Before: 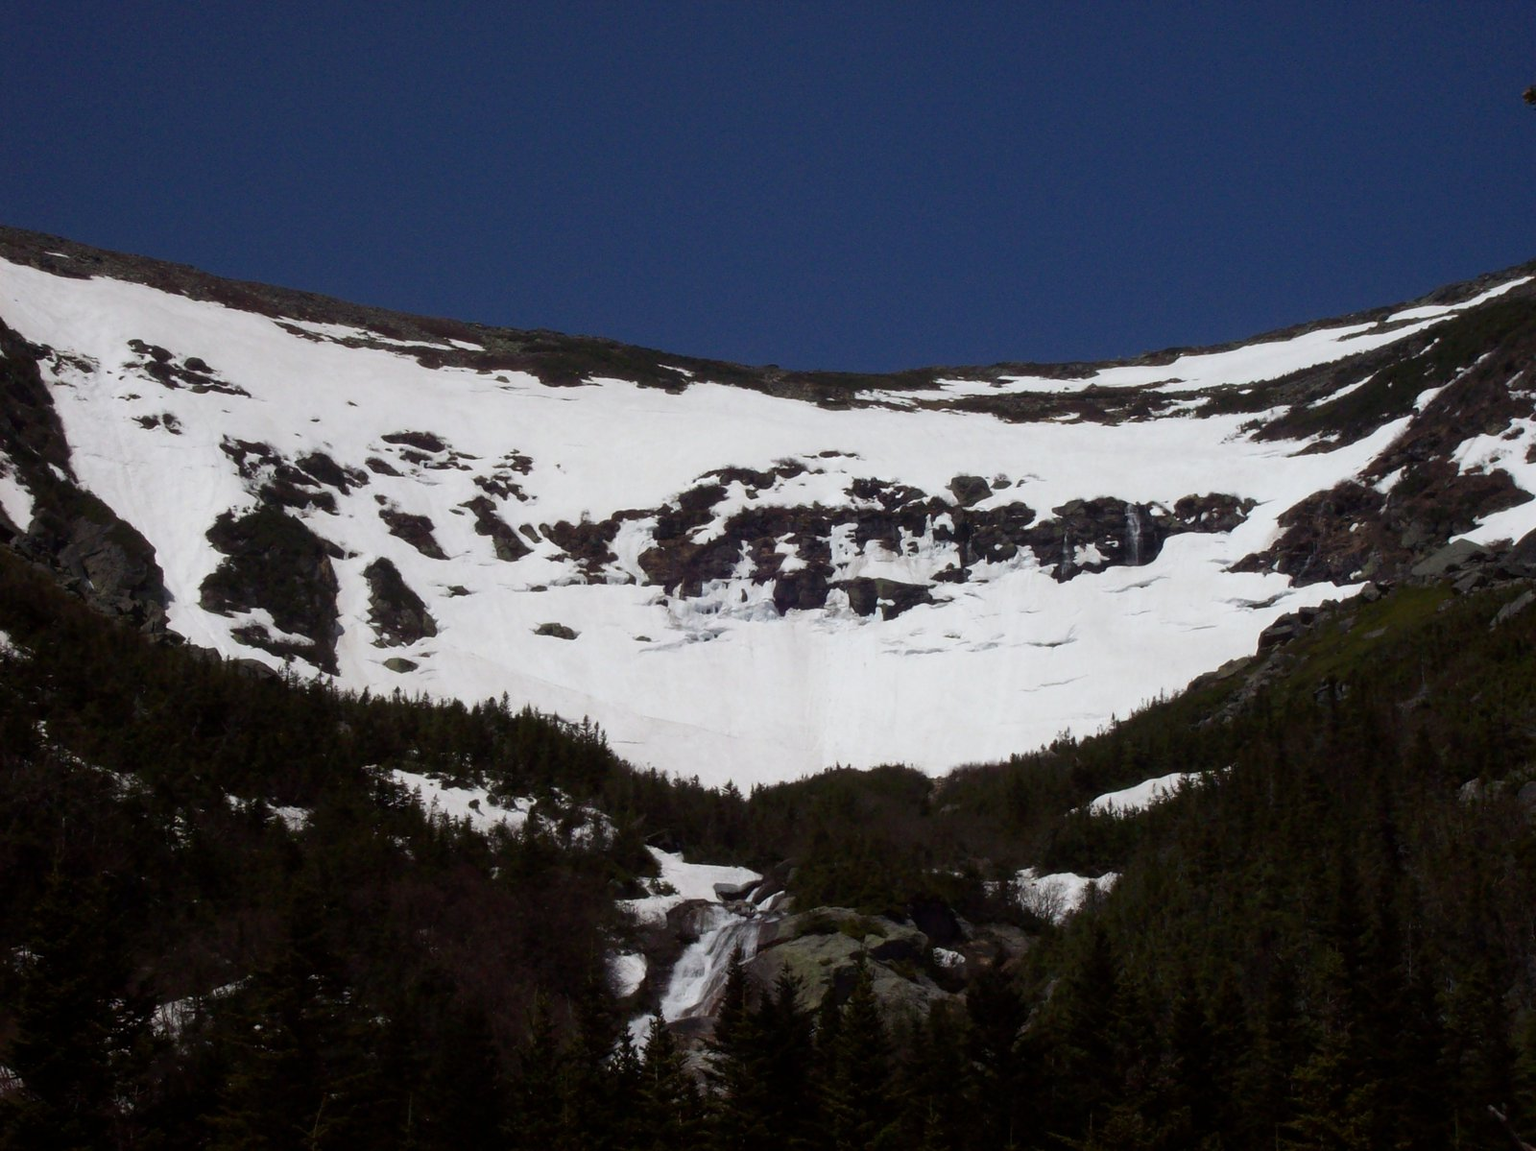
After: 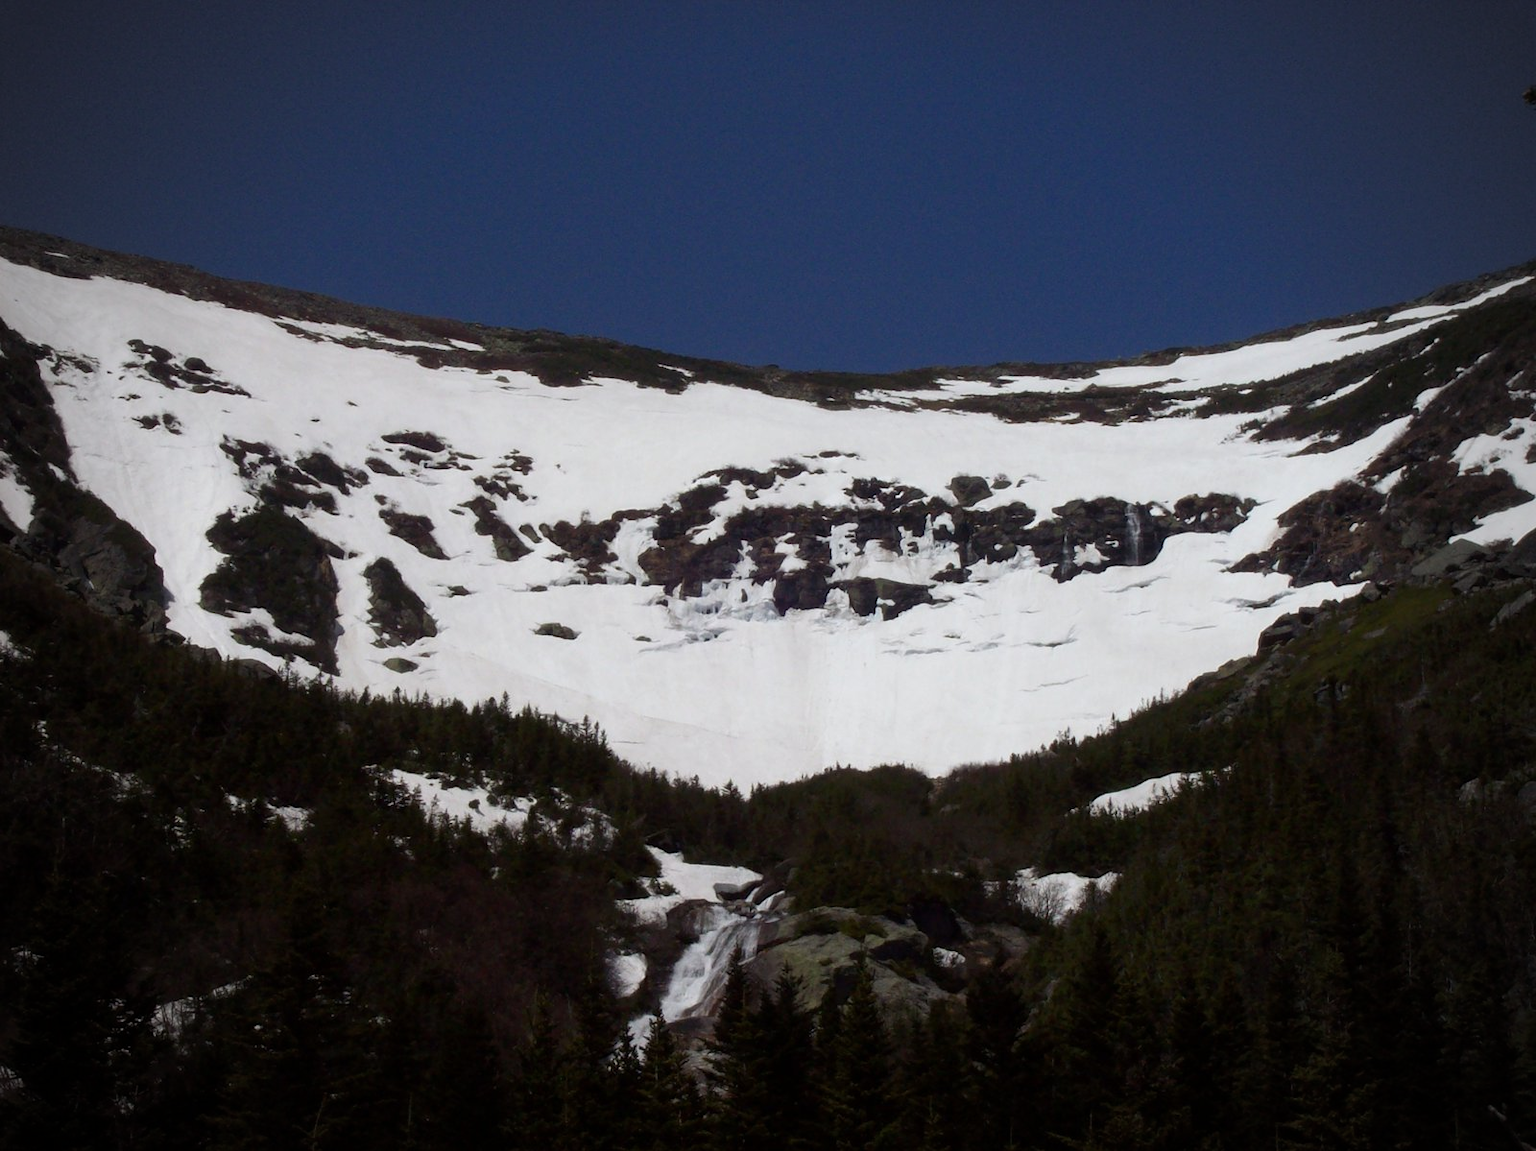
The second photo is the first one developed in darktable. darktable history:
vignetting: fall-off start 74.76%, width/height ratio 1.082
